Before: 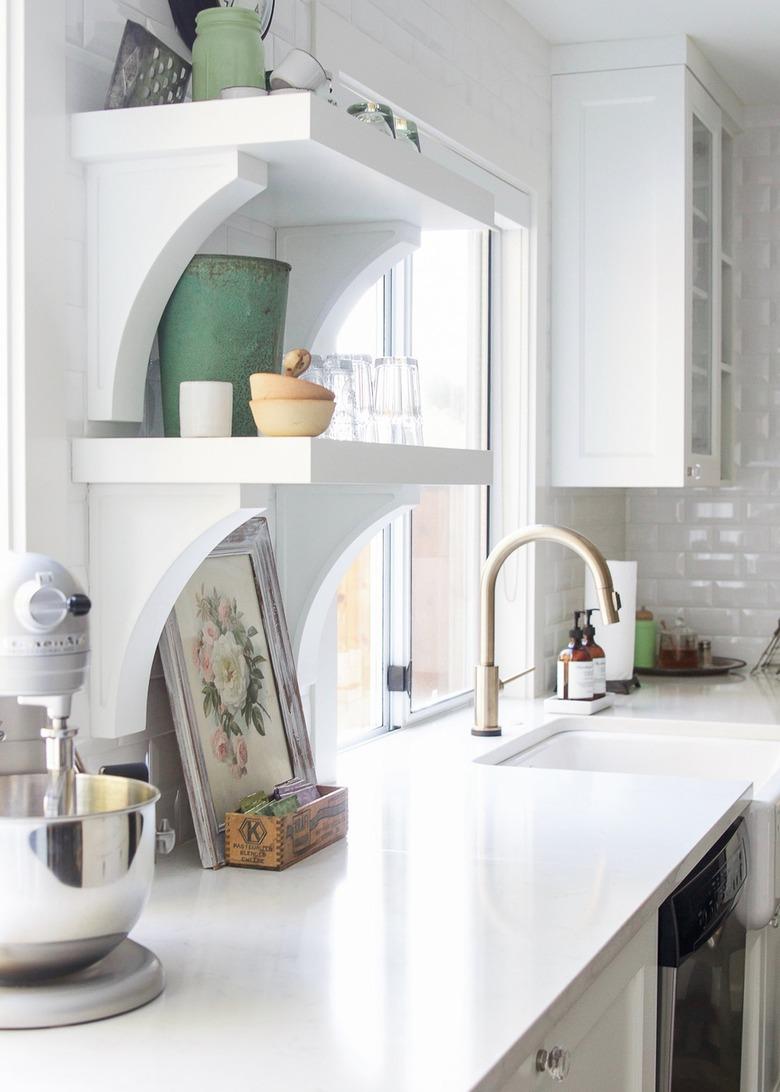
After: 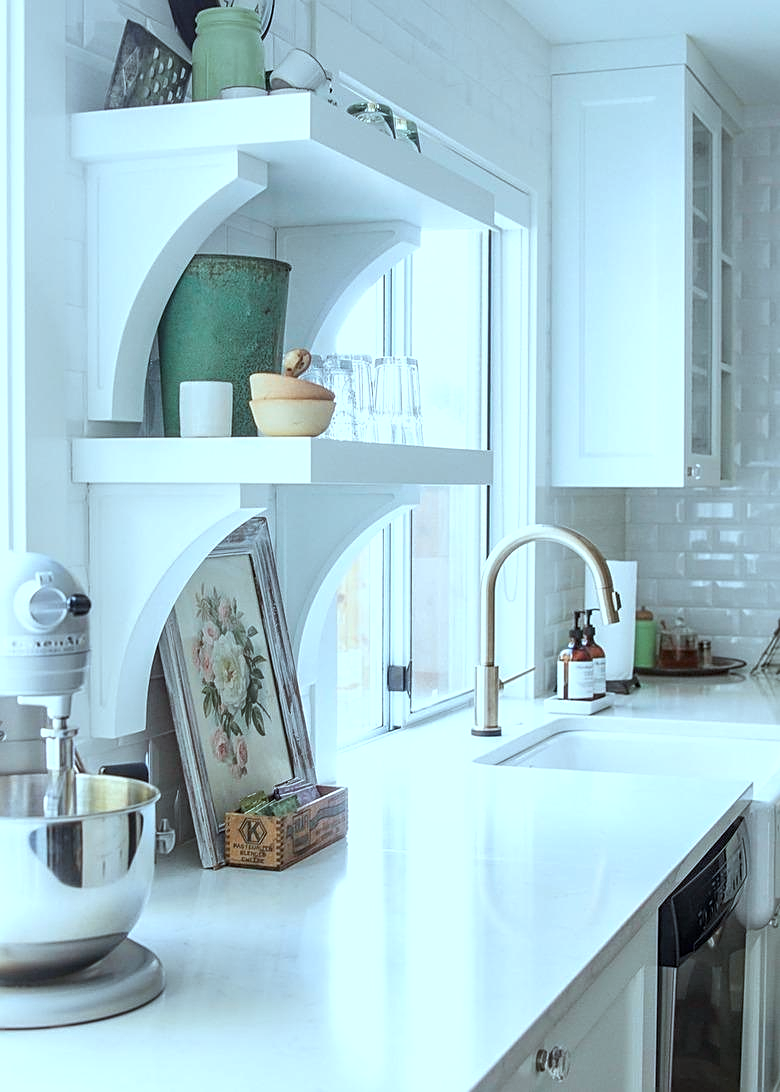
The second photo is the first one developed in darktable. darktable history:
sharpen: on, module defaults
color correction: highlights a* -11.71, highlights b* -15.58
local contrast: detail 130%
